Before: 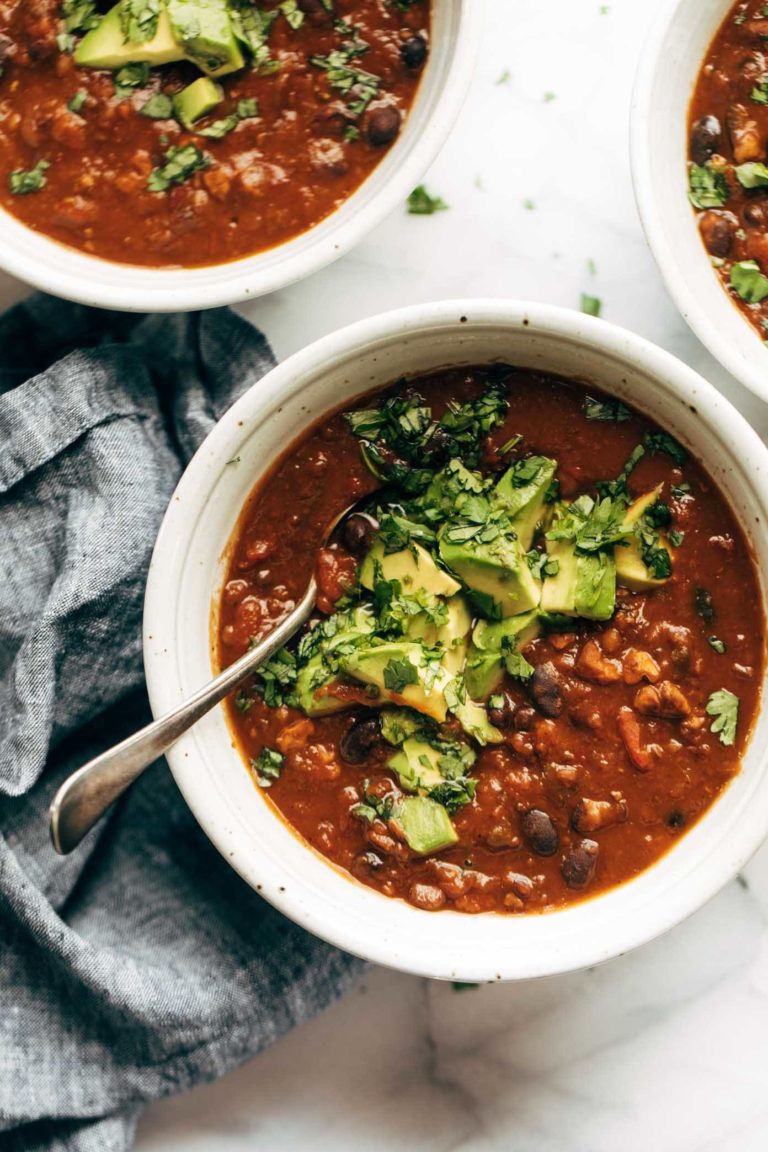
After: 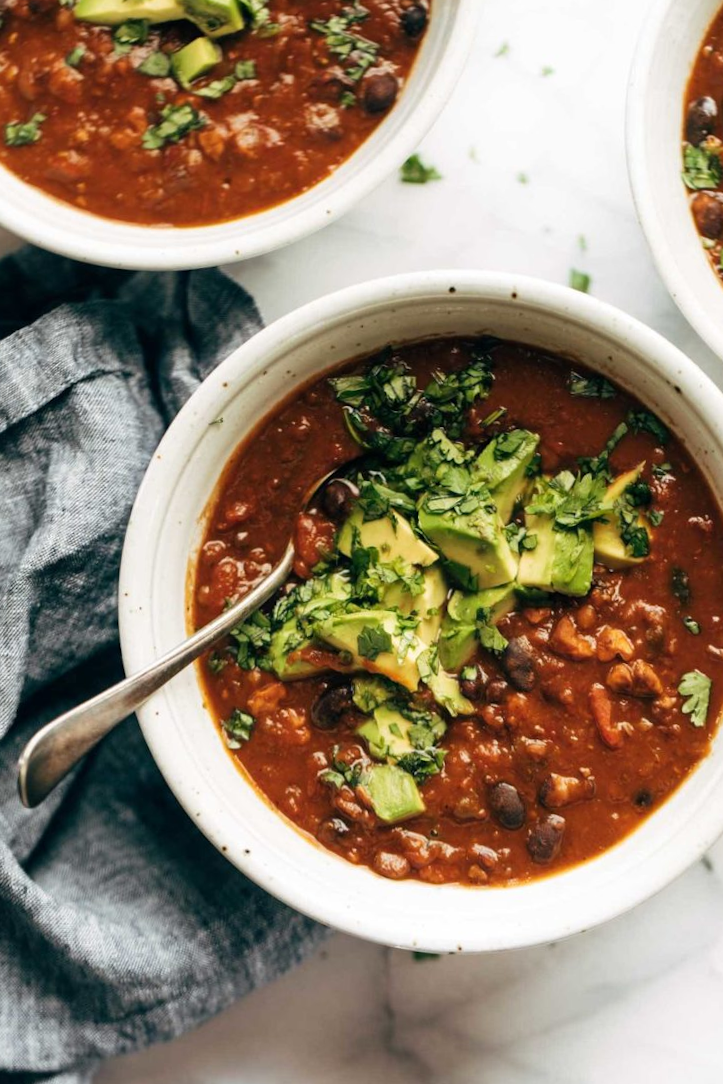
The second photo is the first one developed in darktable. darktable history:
crop and rotate: angle -2.4°
